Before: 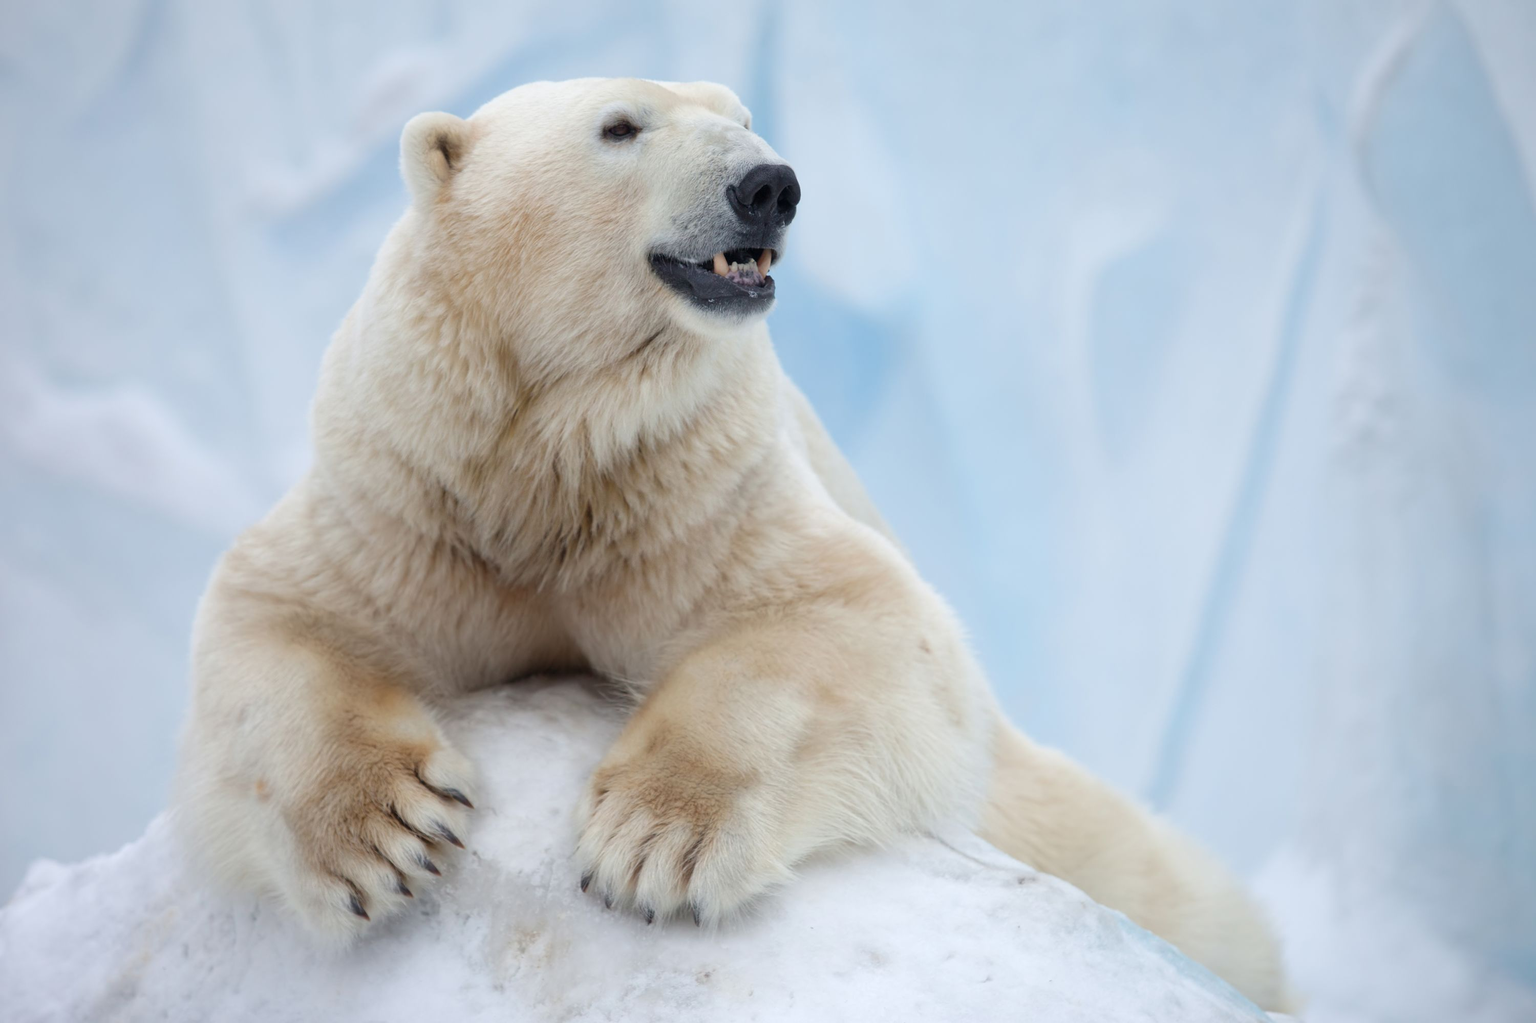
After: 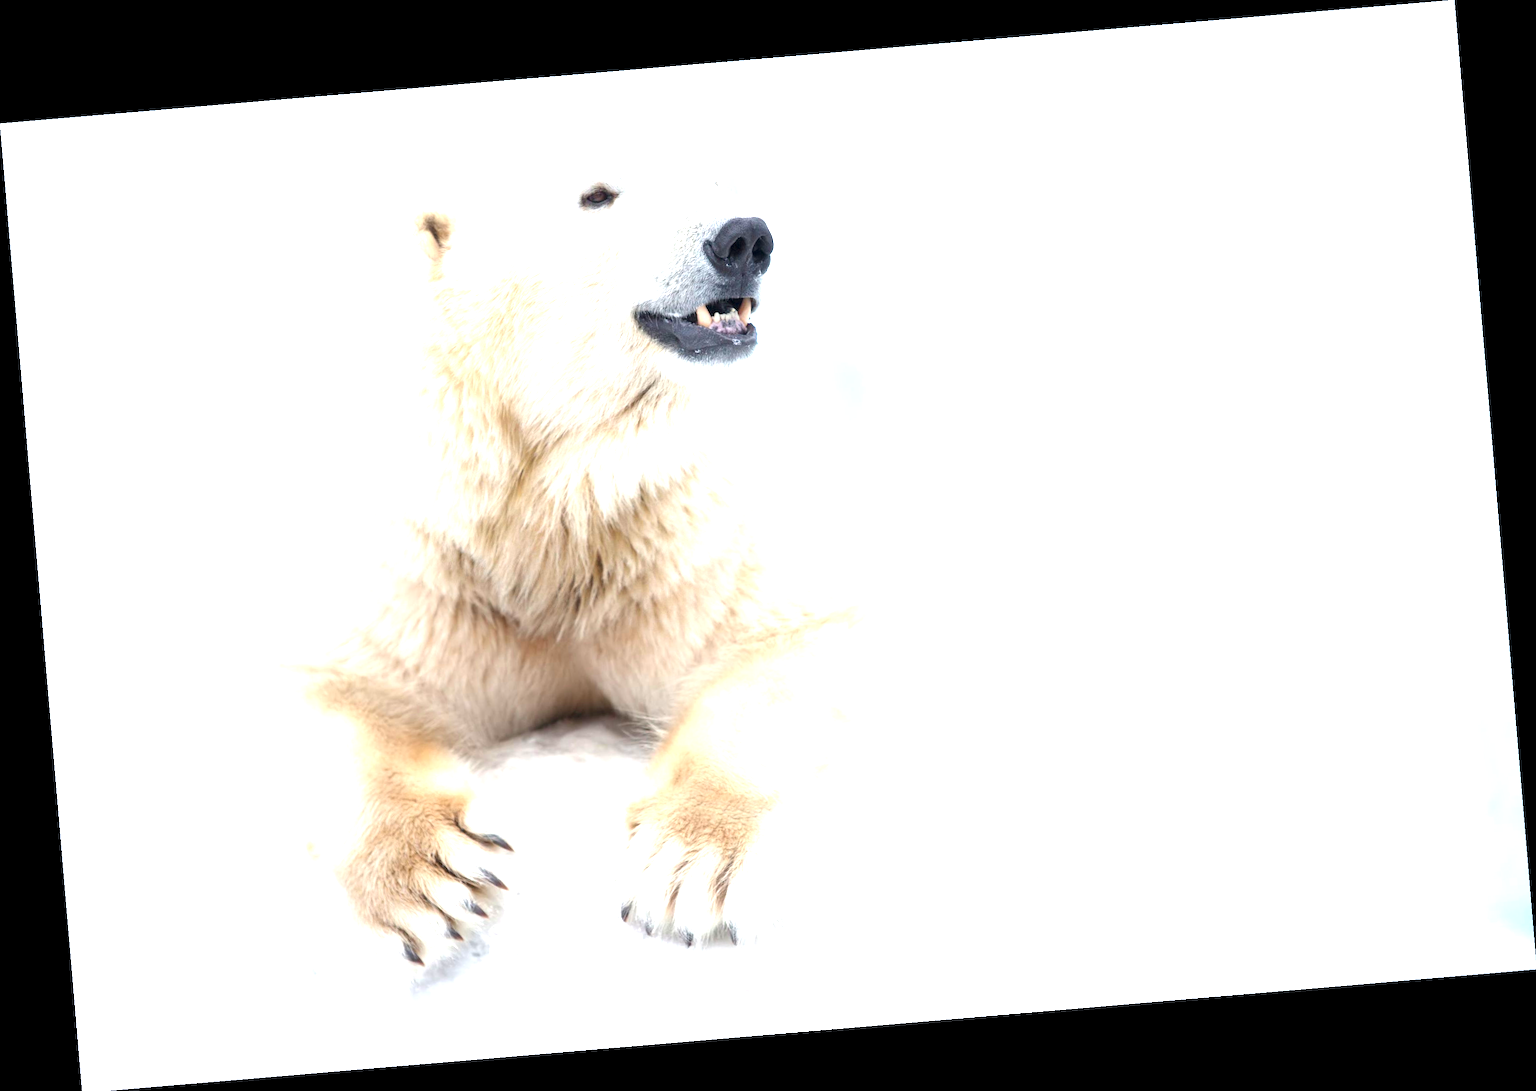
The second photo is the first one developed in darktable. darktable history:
exposure: black level correction 0.001, exposure 1.719 EV, compensate exposure bias true, compensate highlight preservation false
tone equalizer: on, module defaults
rotate and perspective: rotation -4.86°, automatic cropping off
